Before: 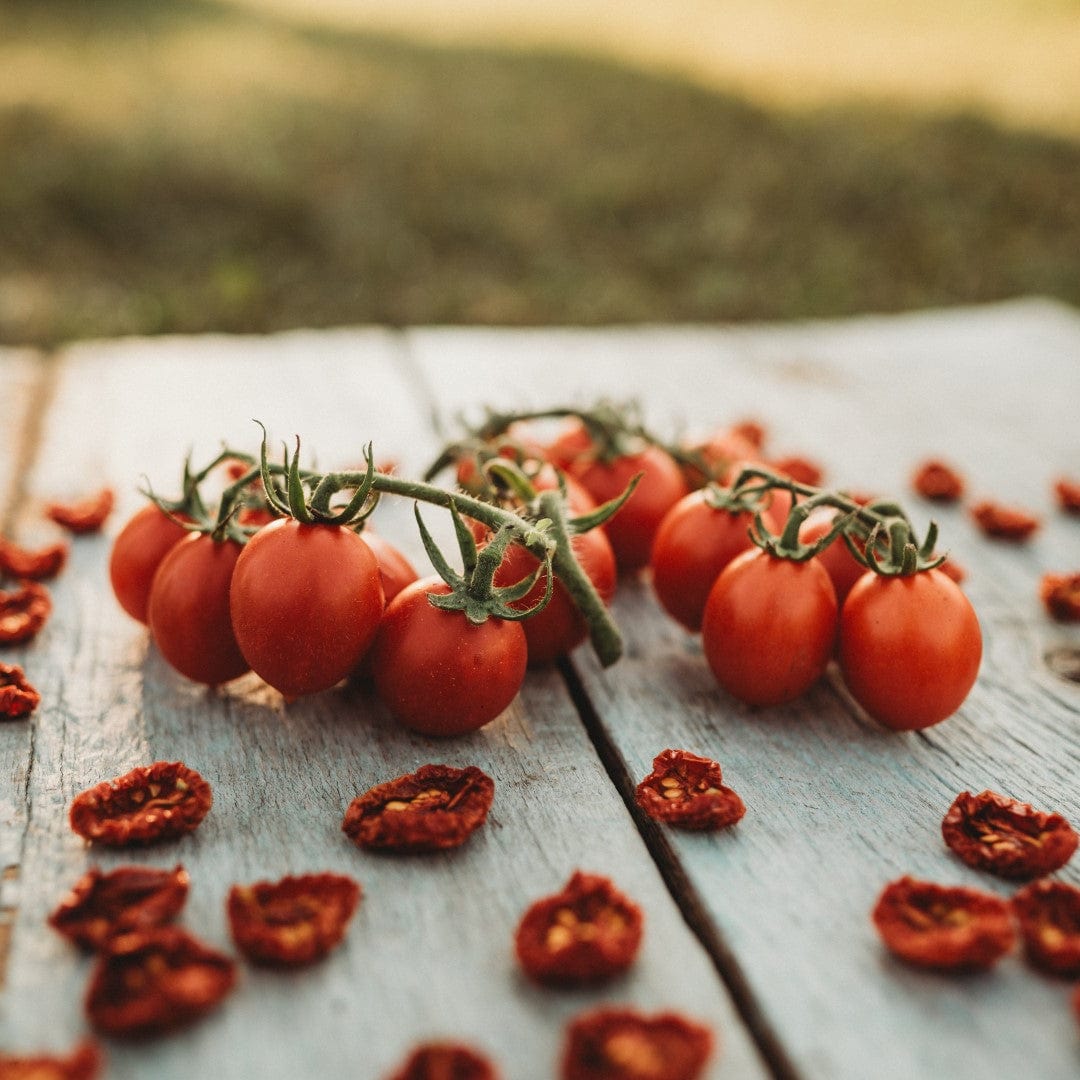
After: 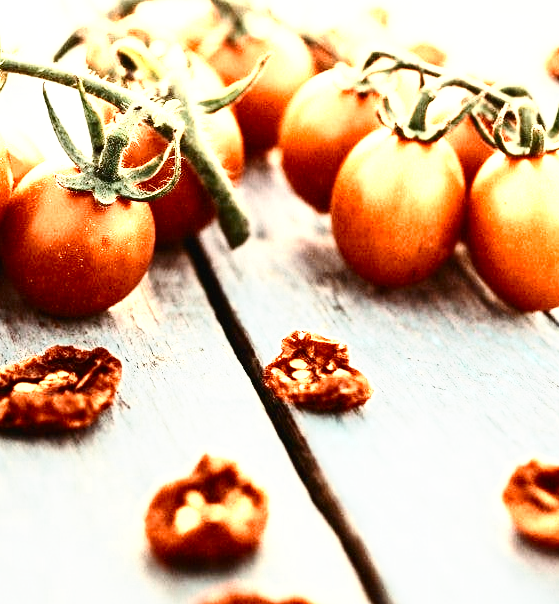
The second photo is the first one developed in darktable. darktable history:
crop: left 34.479%, top 38.822%, right 13.718%, bottom 5.172%
base curve: curves: ch0 [(0, 0) (0.012, 0.01) (0.073, 0.168) (0.31, 0.711) (0.645, 0.957) (1, 1)], preserve colors none
contrast brightness saturation: contrast 0.39, brightness 0.1
color zones: curves: ch0 [(0.018, 0.548) (0.197, 0.654) (0.425, 0.447) (0.605, 0.658) (0.732, 0.579)]; ch1 [(0.105, 0.531) (0.224, 0.531) (0.386, 0.39) (0.618, 0.456) (0.732, 0.456) (0.956, 0.421)]; ch2 [(0.039, 0.583) (0.215, 0.465) (0.399, 0.544) (0.465, 0.548) (0.614, 0.447) (0.724, 0.43) (0.882, 0.623) (0.956, 0.632)]
